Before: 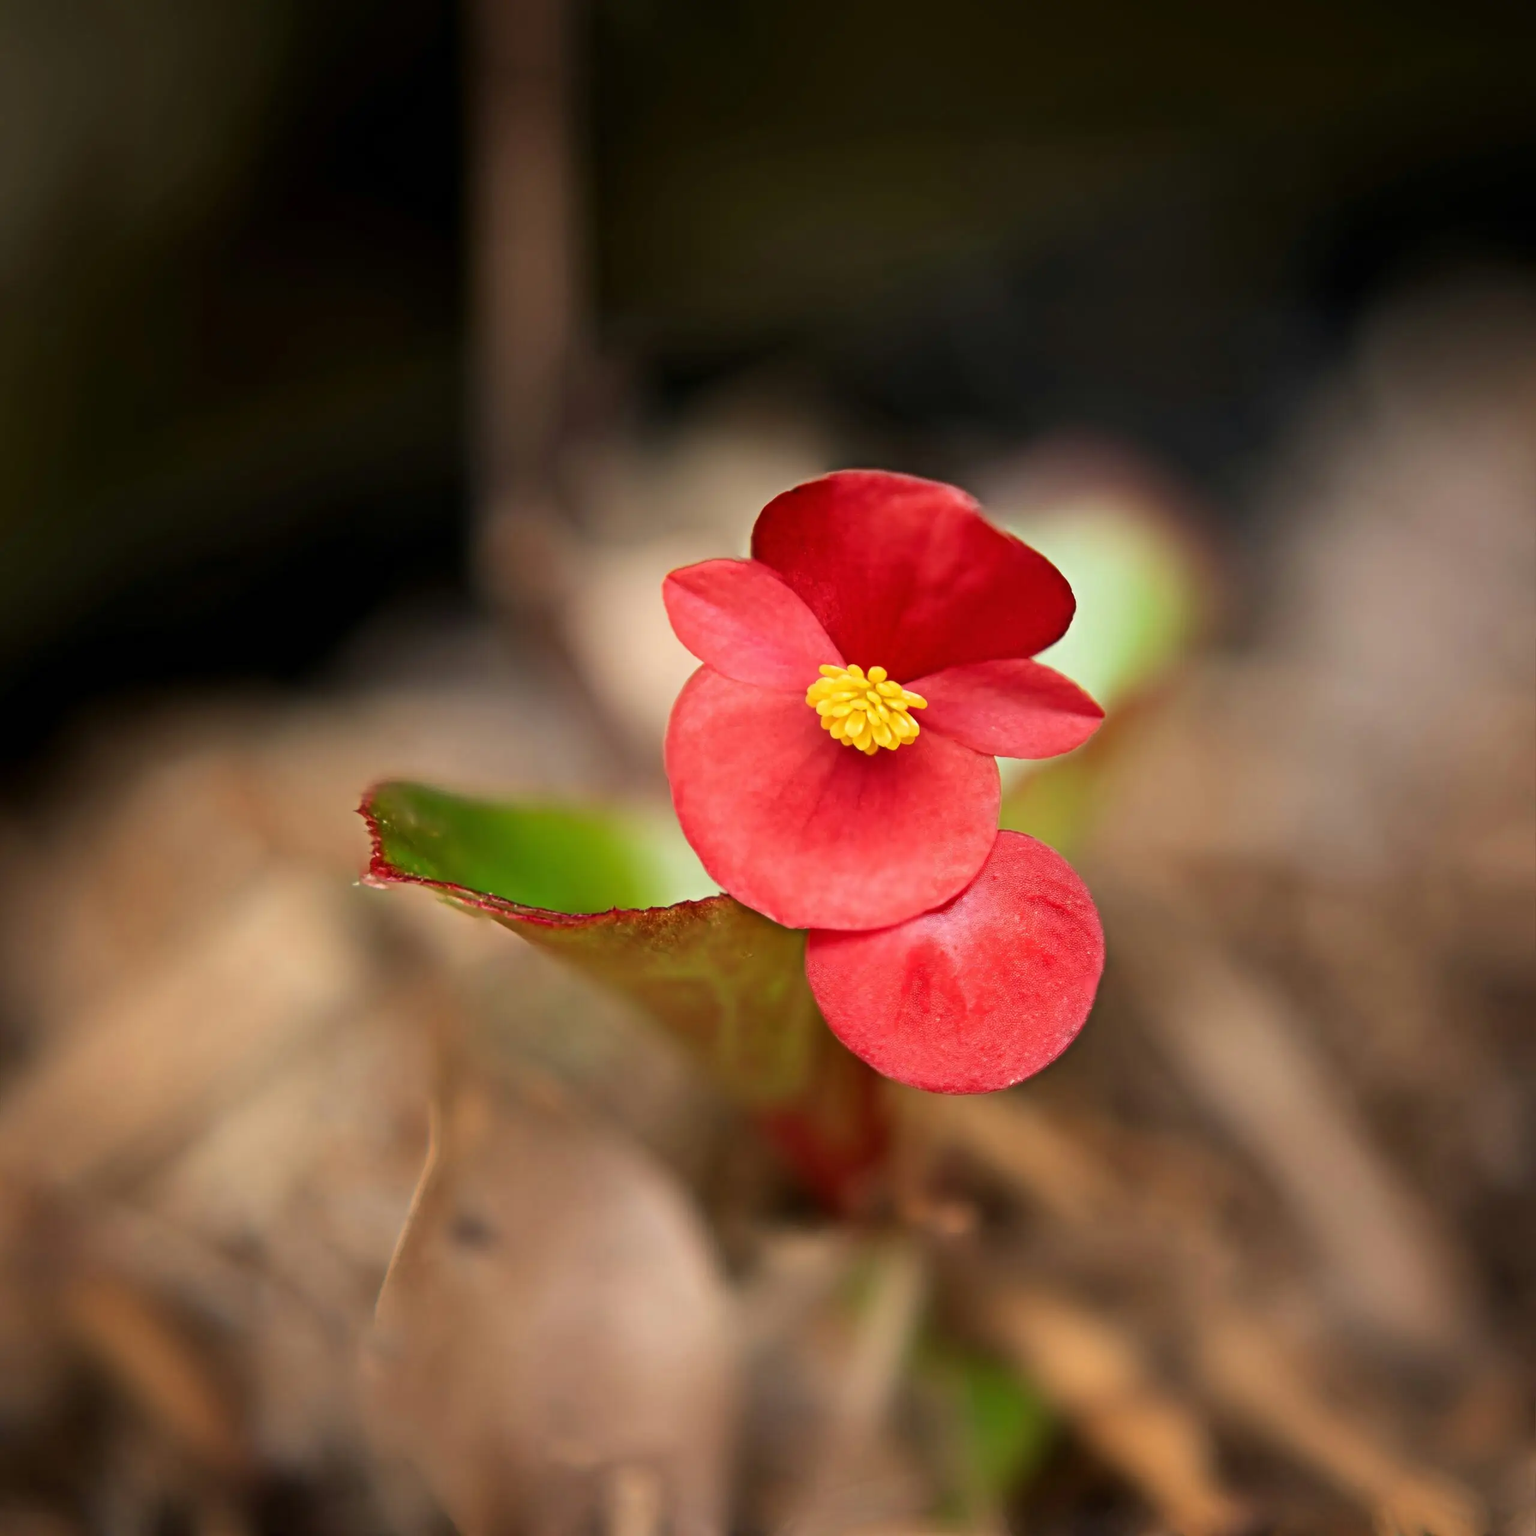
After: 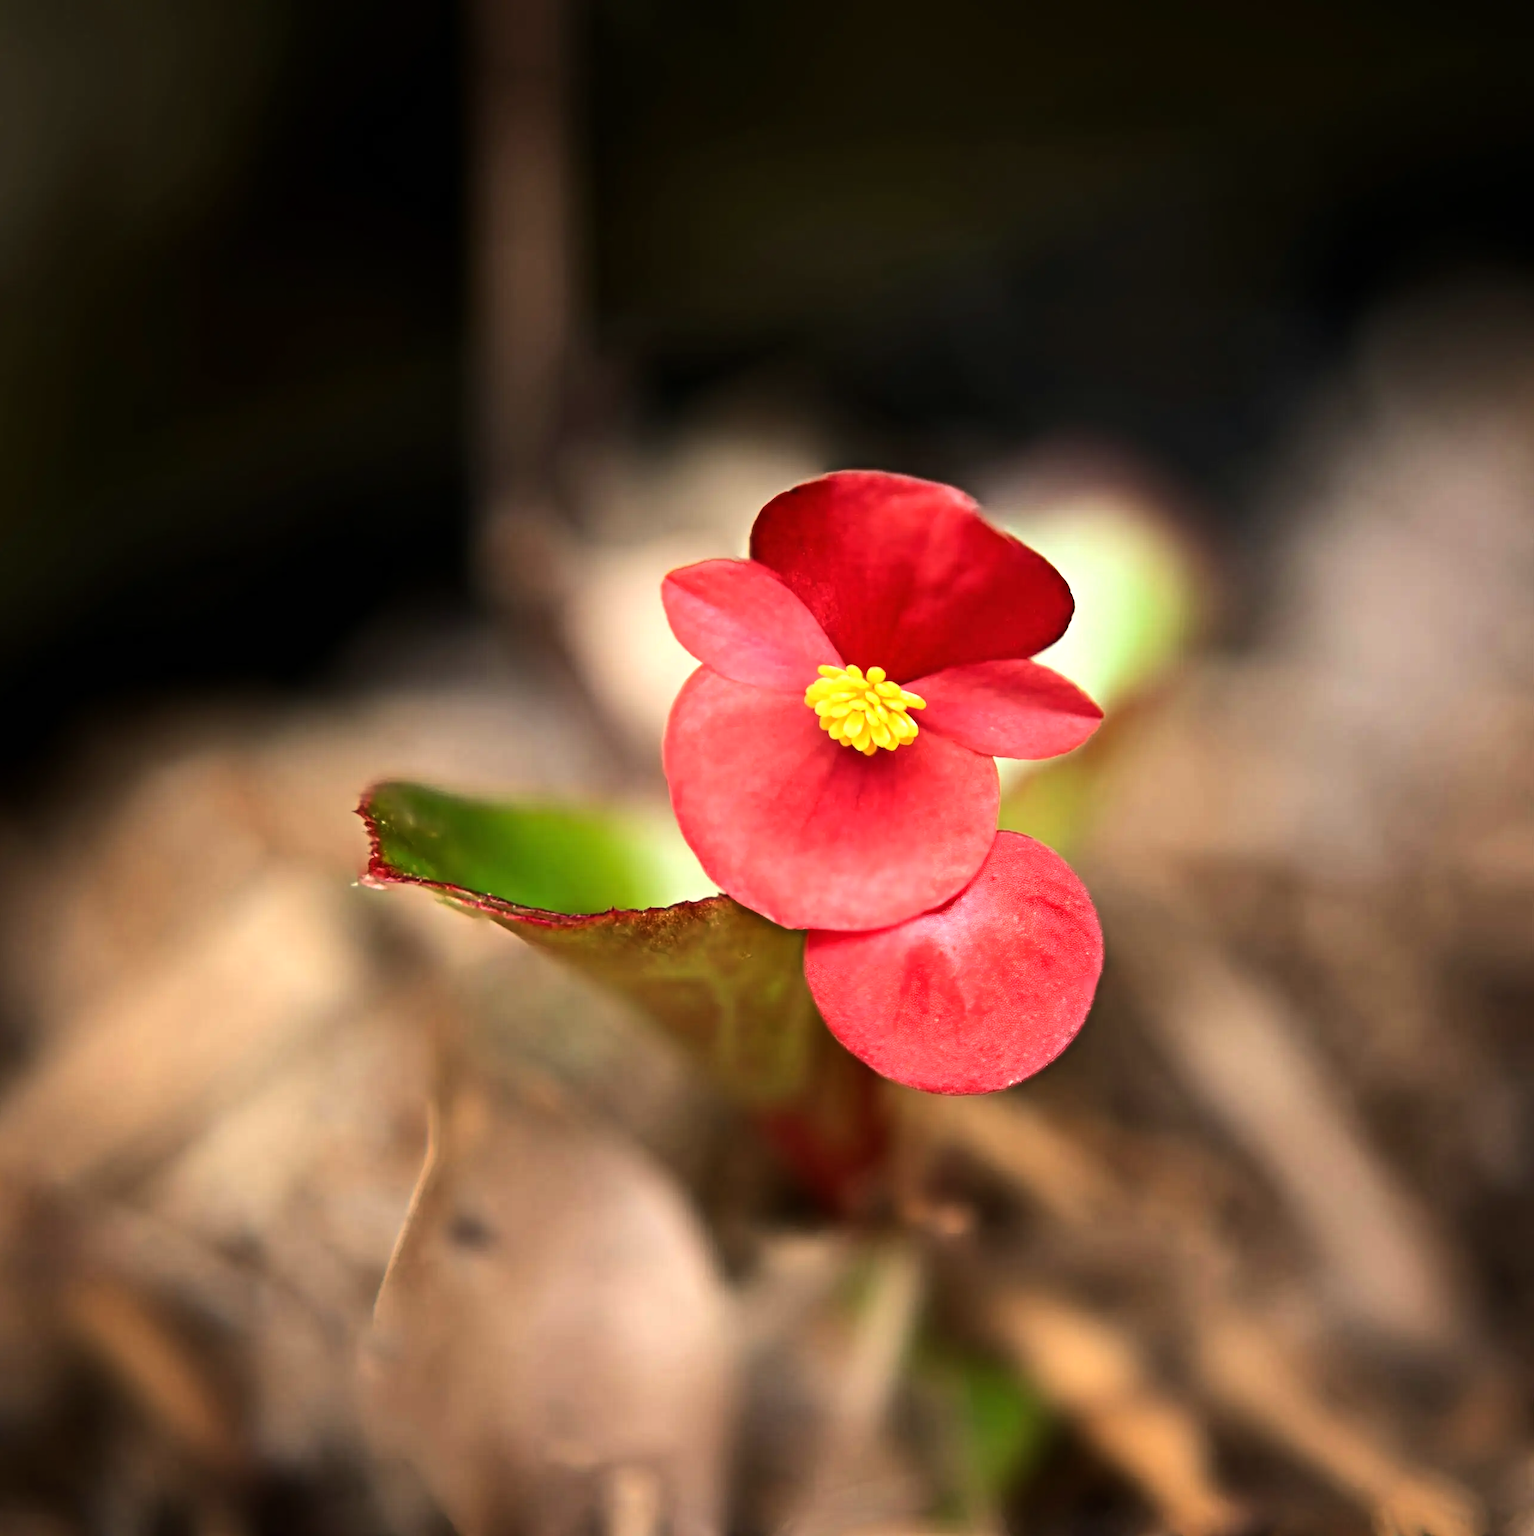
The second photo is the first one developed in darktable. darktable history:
tone equalizer: -8 EV -0.75 EV, -7 EV -0.7 EV, -6 EV -0.6 EV, -5 EV -0.4 EV, -3 EV 0.4 EV, -2 EV 0.6 EV, -1 EV 0.7 EV, +0 EV 0.75 EV, edges refinement/feathering 500, mask exposure compensation -1.57 EV, preserve details no
crop and rotate: left 0.126%
